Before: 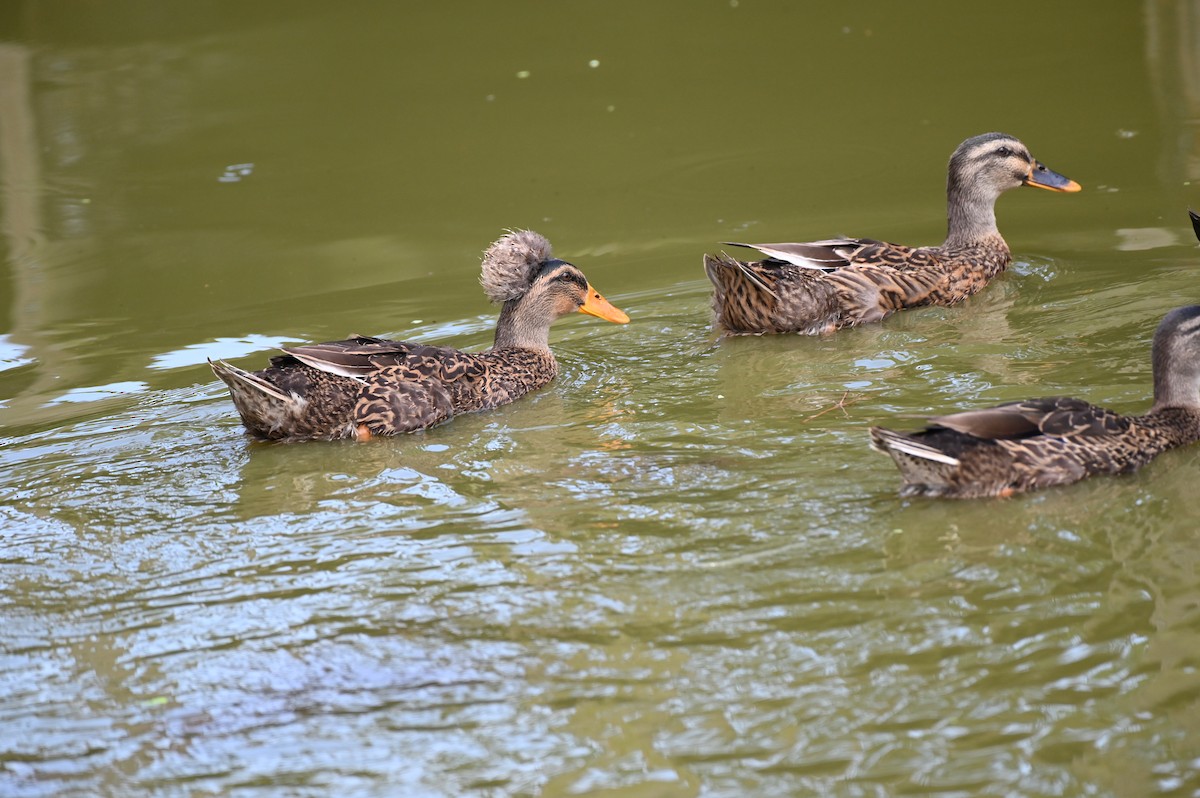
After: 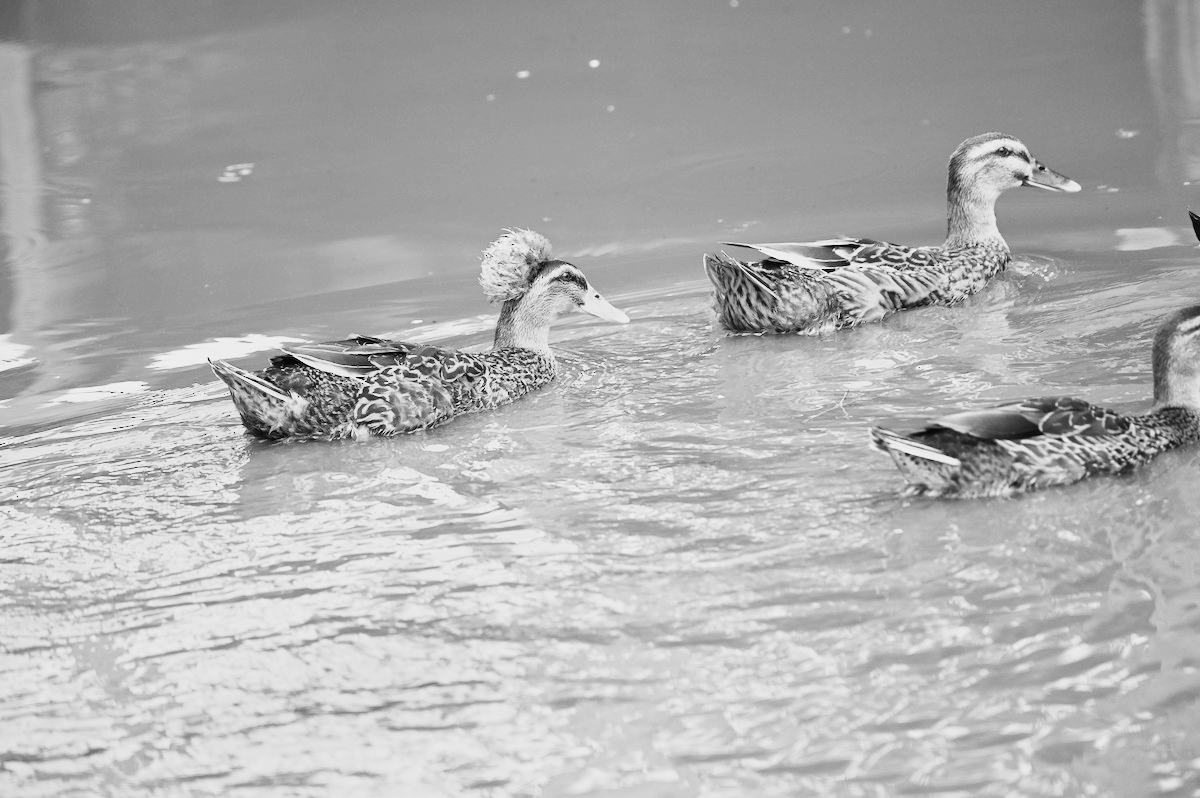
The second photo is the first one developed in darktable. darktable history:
base curve: curves: ch0 [(0, 0) (0.018, 0.026) (0.143, 0.37) (0.33, 0.731) (0.458, 0.853) (0.735, 0.965) (0.905, 0.986) (1, 1)]
monochrome: a -92.57, b 58.91
